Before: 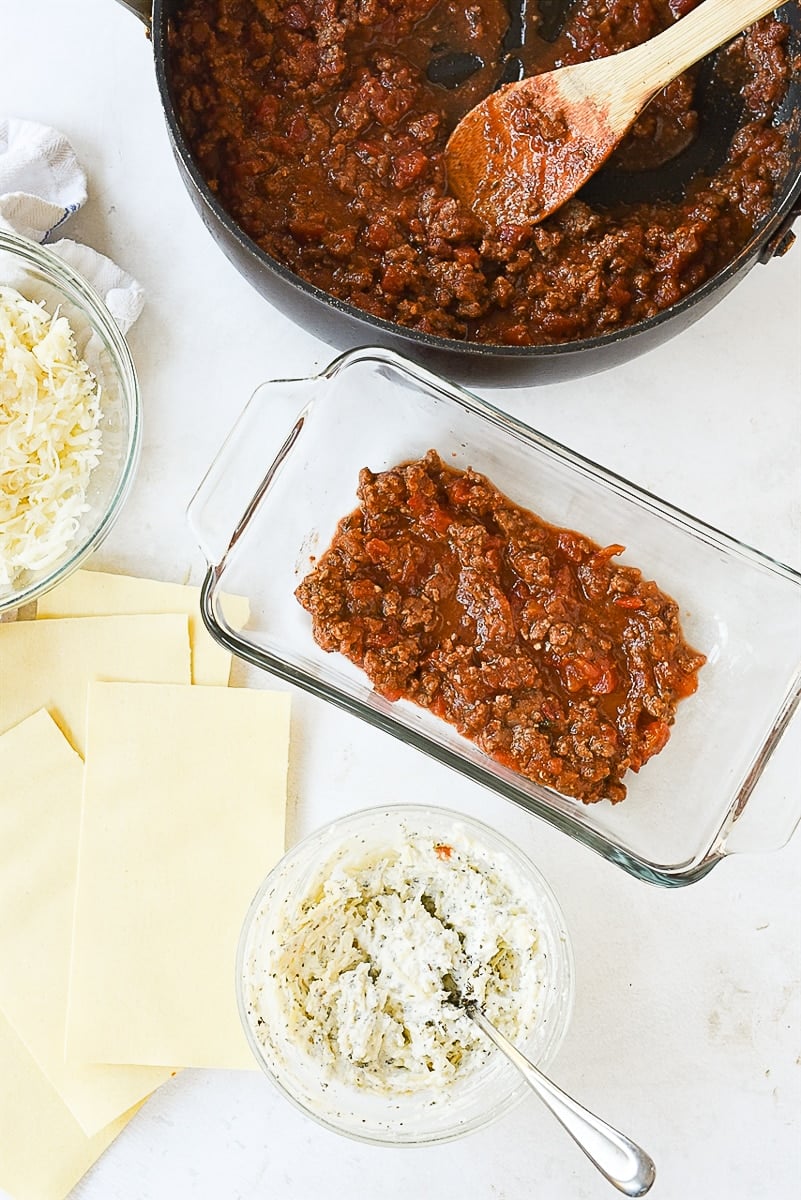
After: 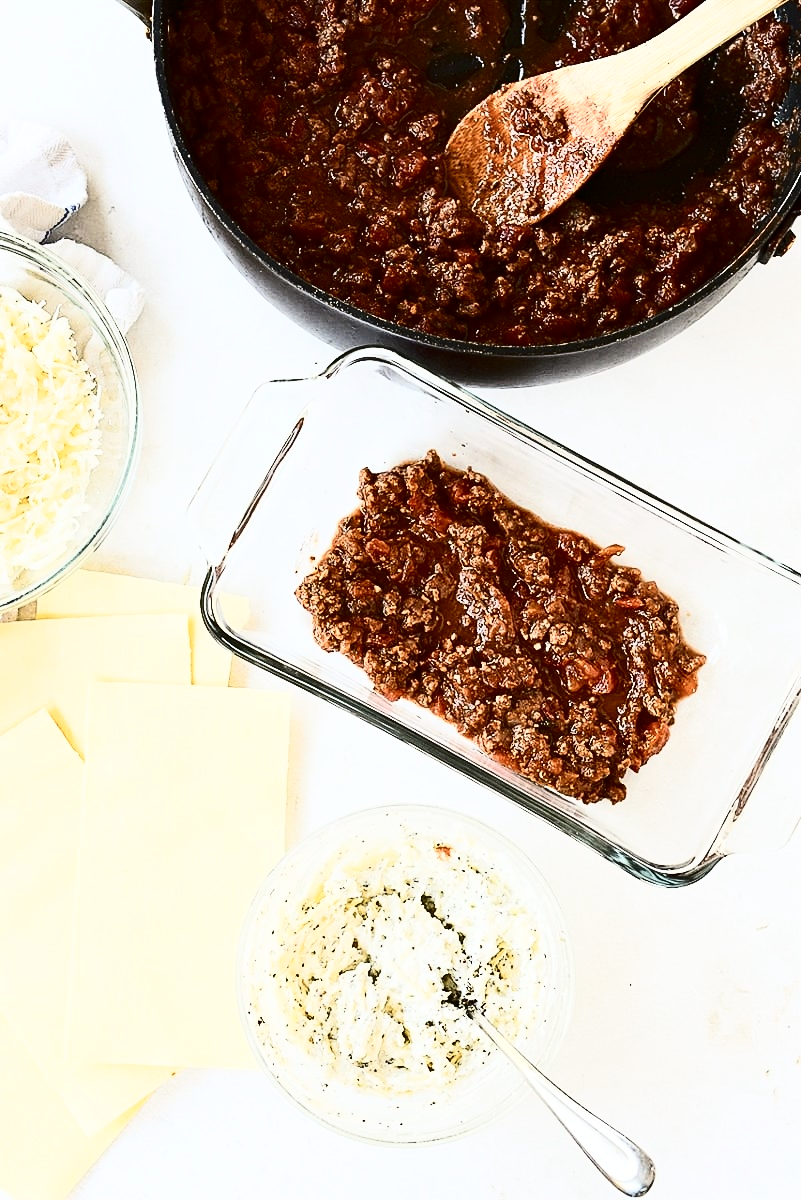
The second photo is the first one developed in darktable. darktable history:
base curve: exposure shift 0, preserve colors none
contrast brightness saturation: contrast 0.5, saturation -0.1
